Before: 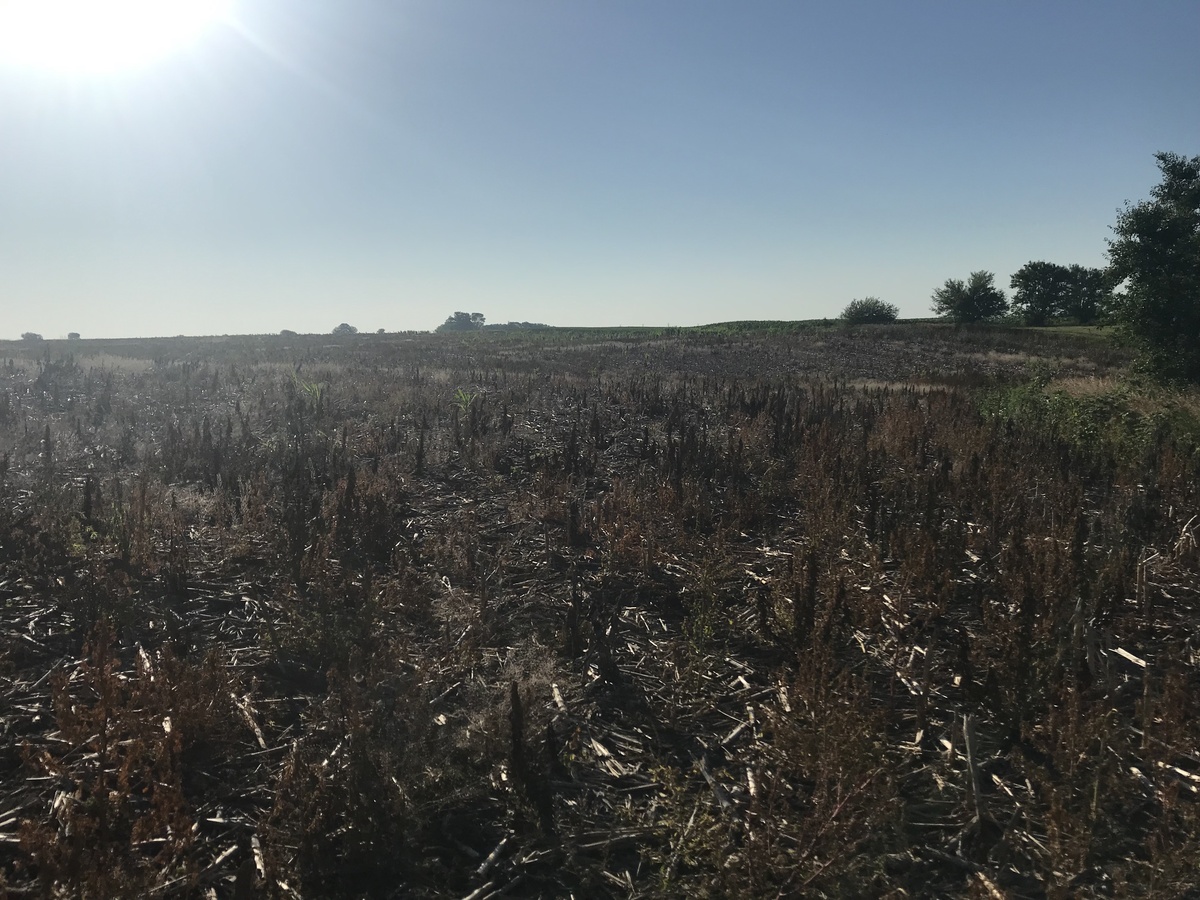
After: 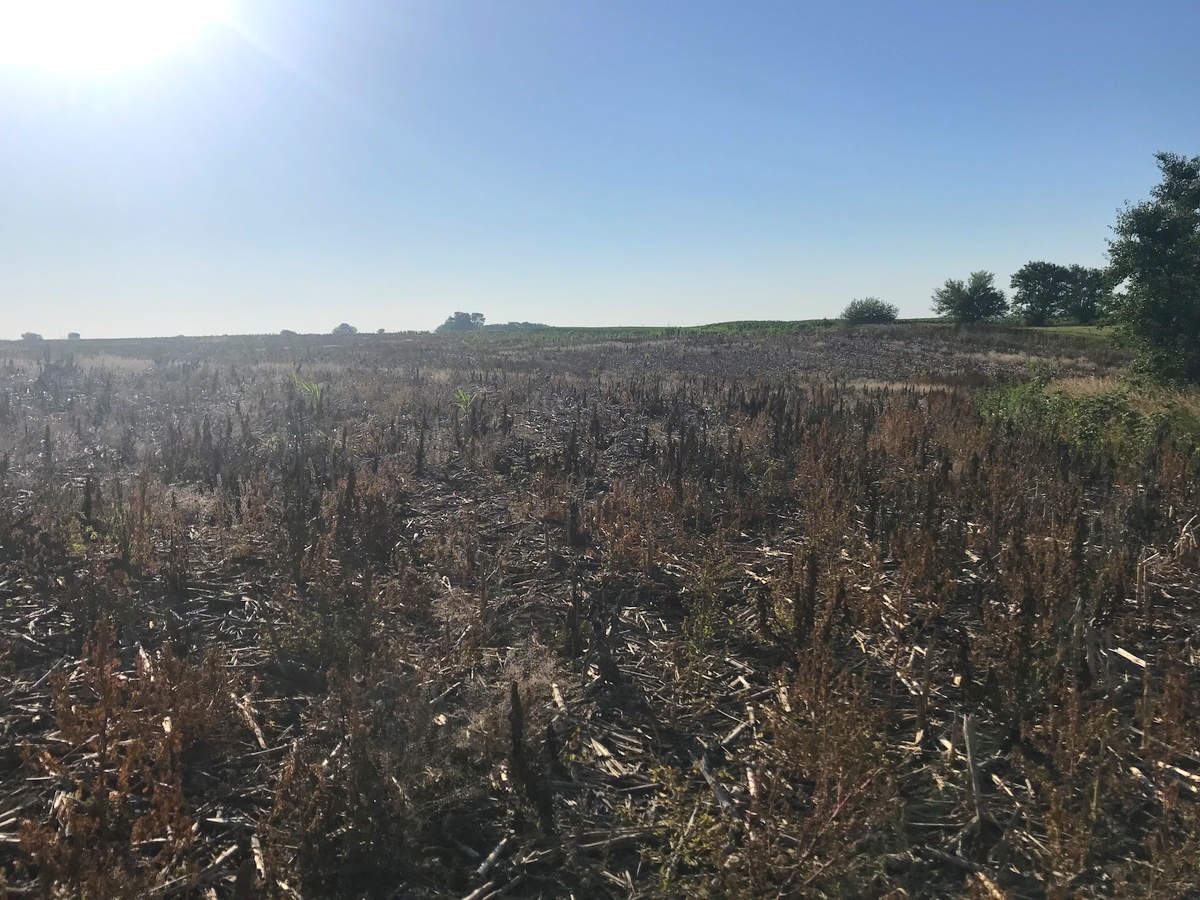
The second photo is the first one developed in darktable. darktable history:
local contrast: mode bilateral grid, contrast 28, coarseness 16, detail 115%, midtone range 0.2
color balance rgb: linear chroma grading › global chroma 15%, perceptual saturation grading › global saturation 30%
white balance: red 1.009, blue 1.027
contrast brightness saturation: brightness 0.15
